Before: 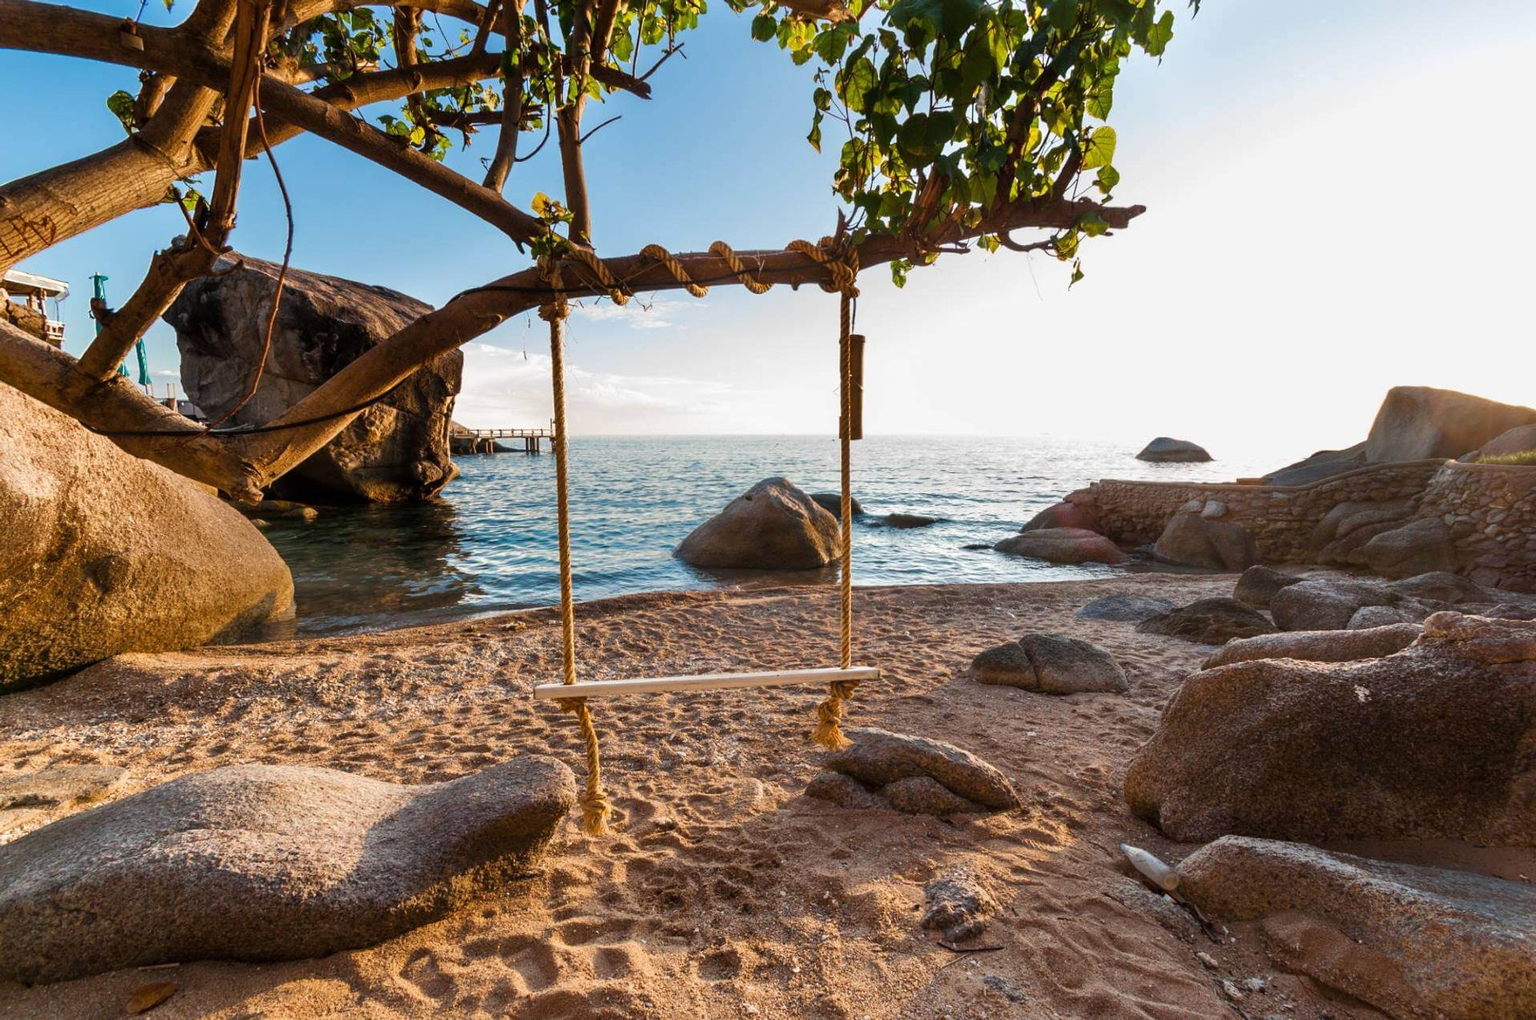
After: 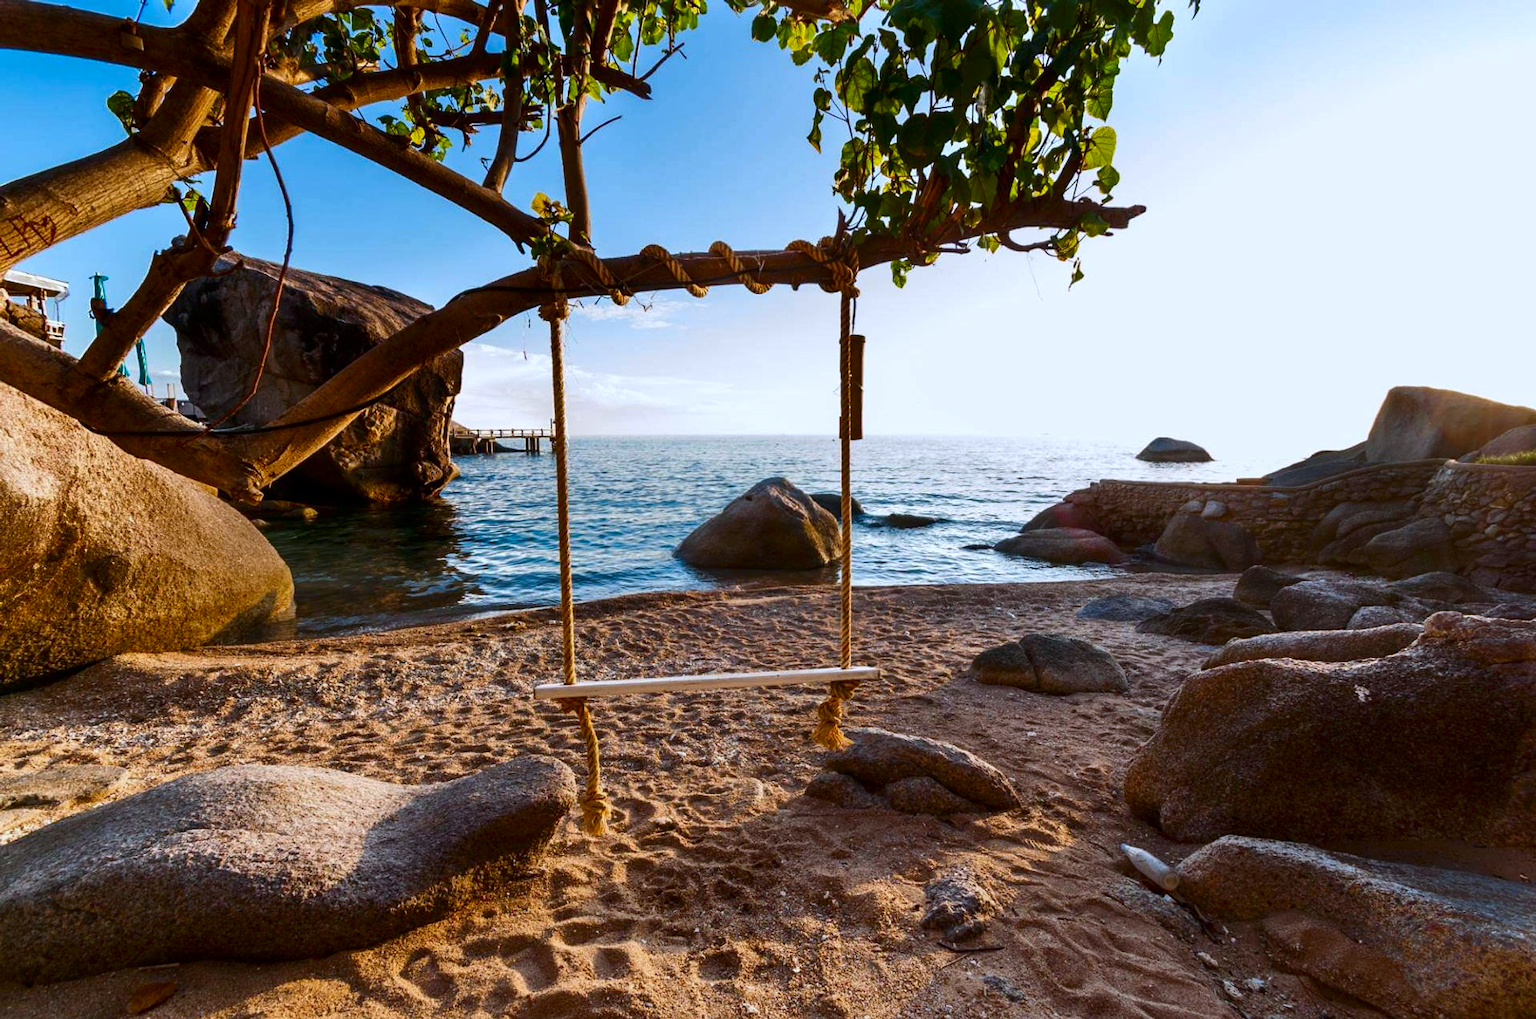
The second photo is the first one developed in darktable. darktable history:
contrast brightness saturation: contrast 0.12, brightness -0.12, saturation 0.2
white balance: red 0.954, blue 1.079
